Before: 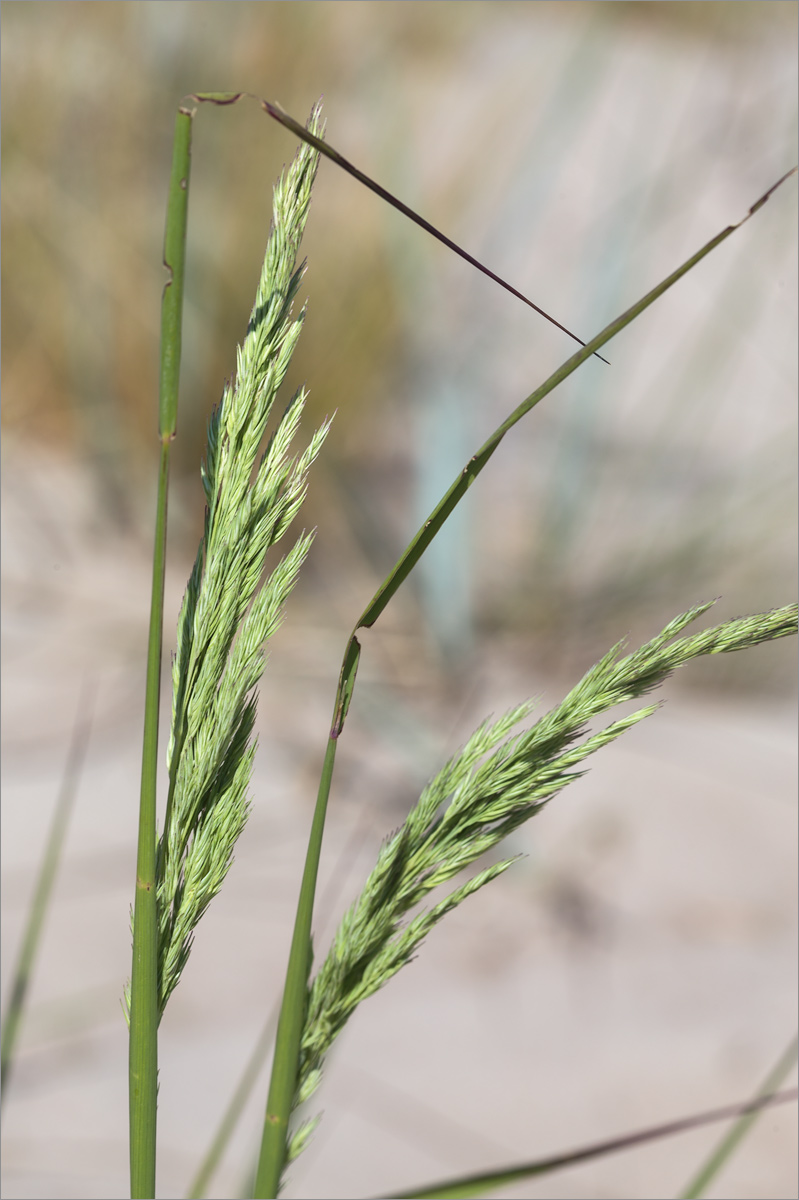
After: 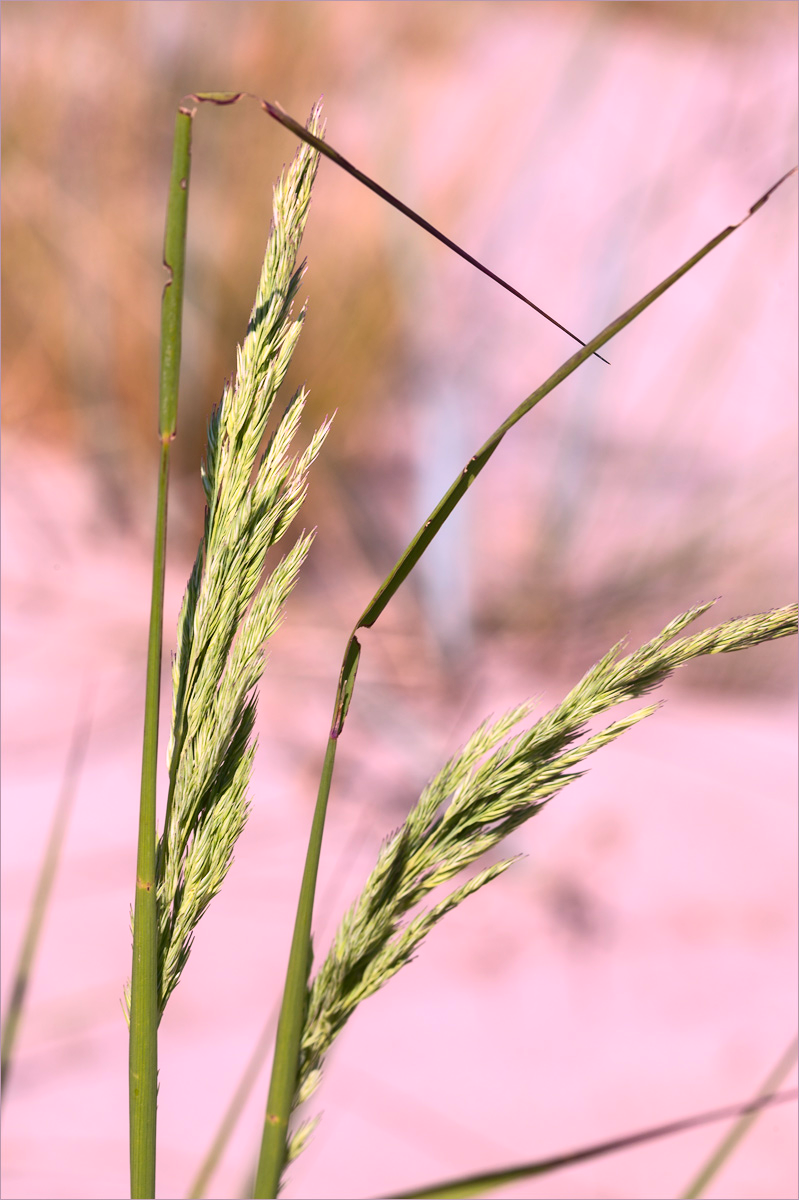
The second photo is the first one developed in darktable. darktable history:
contrast brightness saturation: contrast 0.18, saturation 0.3
white balance: red 1.188, blue 1.11
